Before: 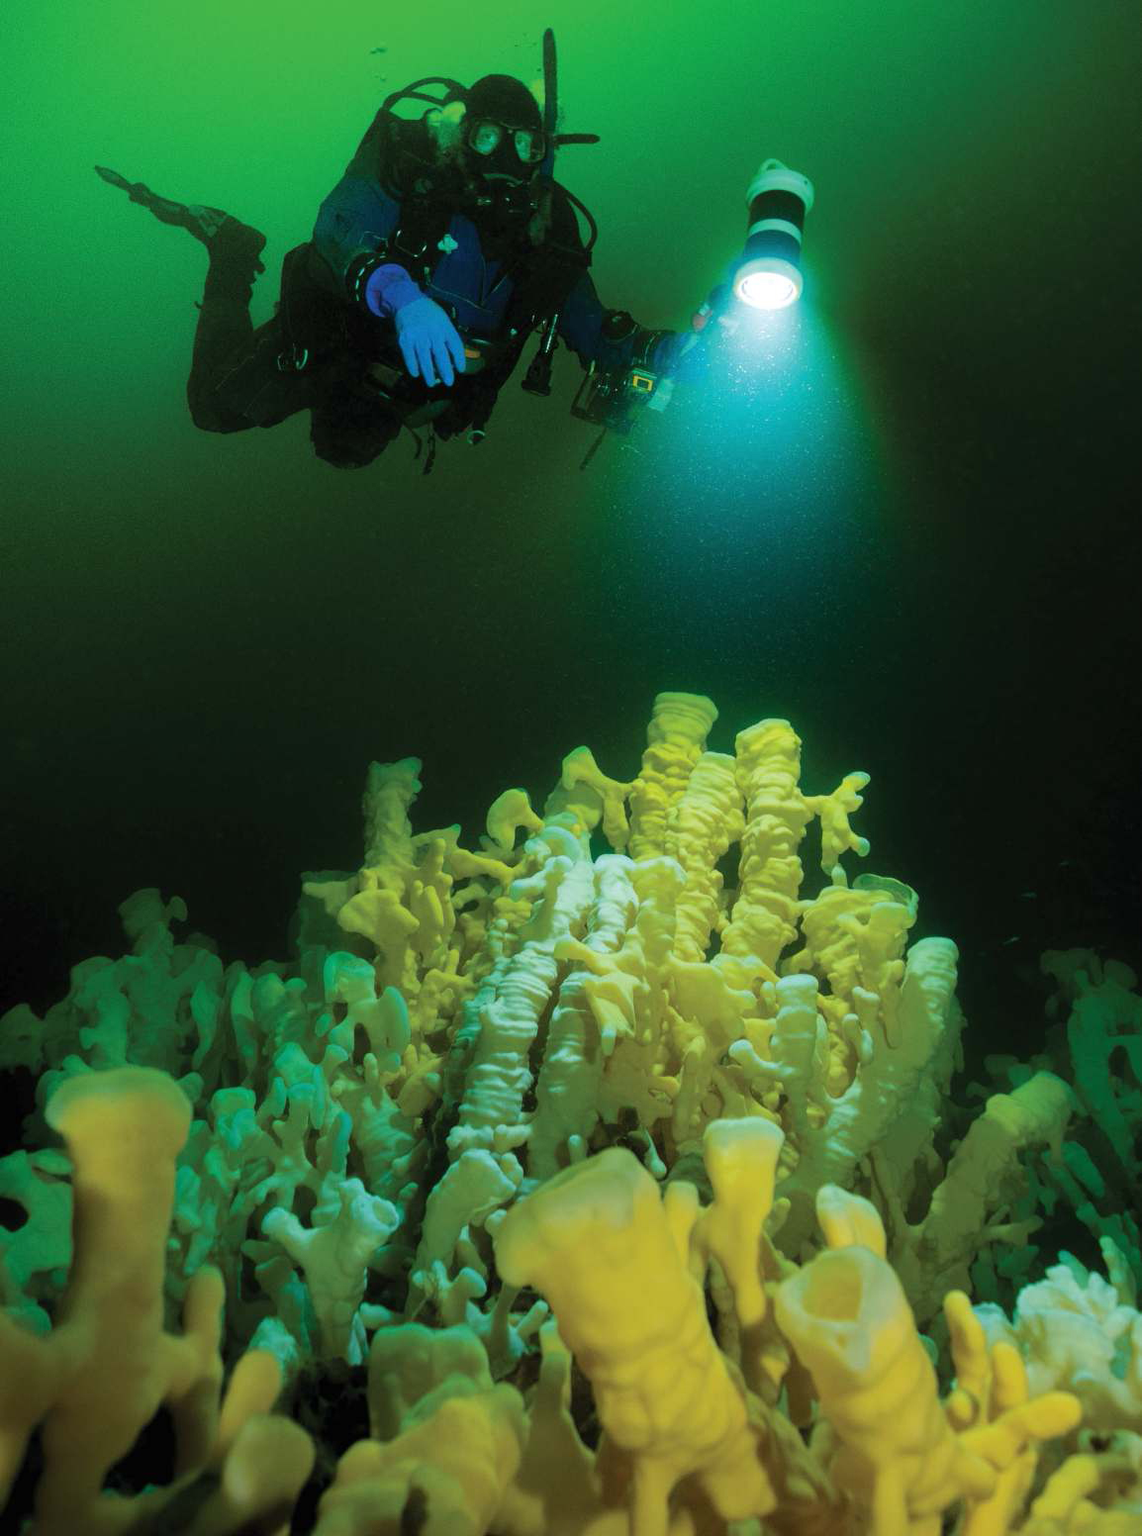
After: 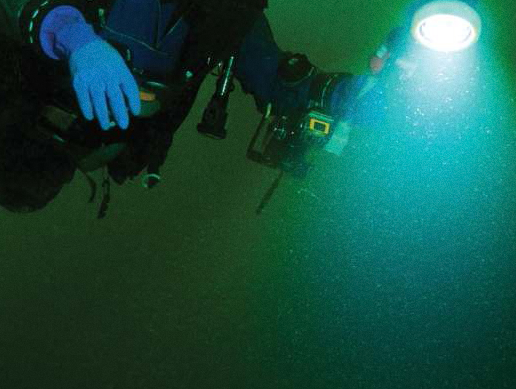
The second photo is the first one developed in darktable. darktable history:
crop: left 28.64%, top 16.832%, right 26.637%, bottom 58.055%
grain: coarseness 0.09 ISO, strength 16.61%
